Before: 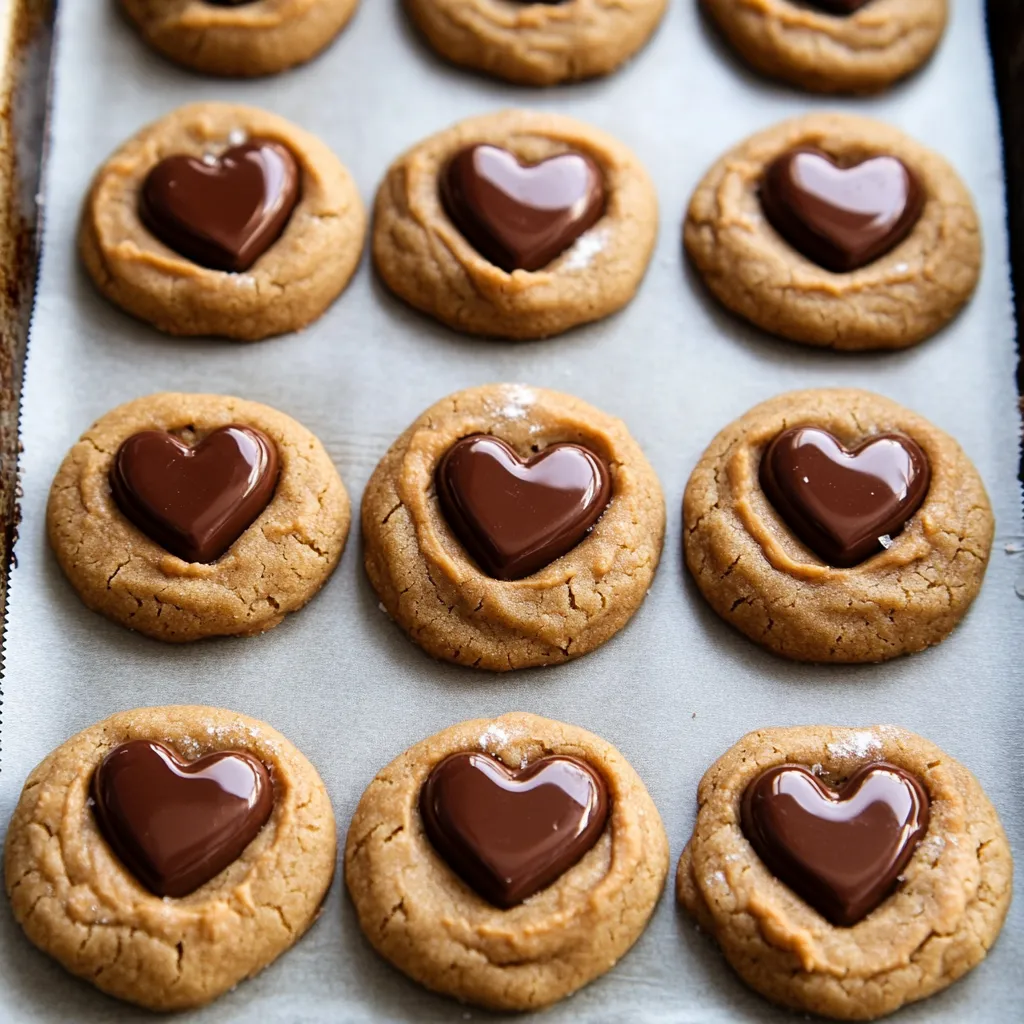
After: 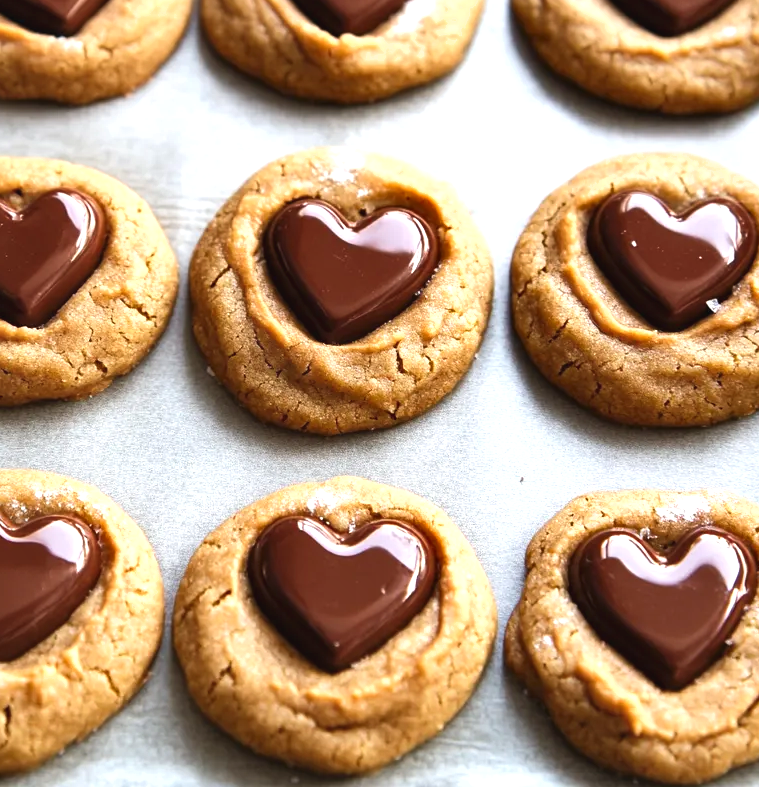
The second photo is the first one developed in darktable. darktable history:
shadows and highlights: shadows 39.99, highlights -52.53, low approximation 0.01, soften with gaussian
crop: left 16.838%, top 23.079%, right 8.946%
exposure: black level correction -0.002, exposure 0.712 EV, compensate highlight preservation false
